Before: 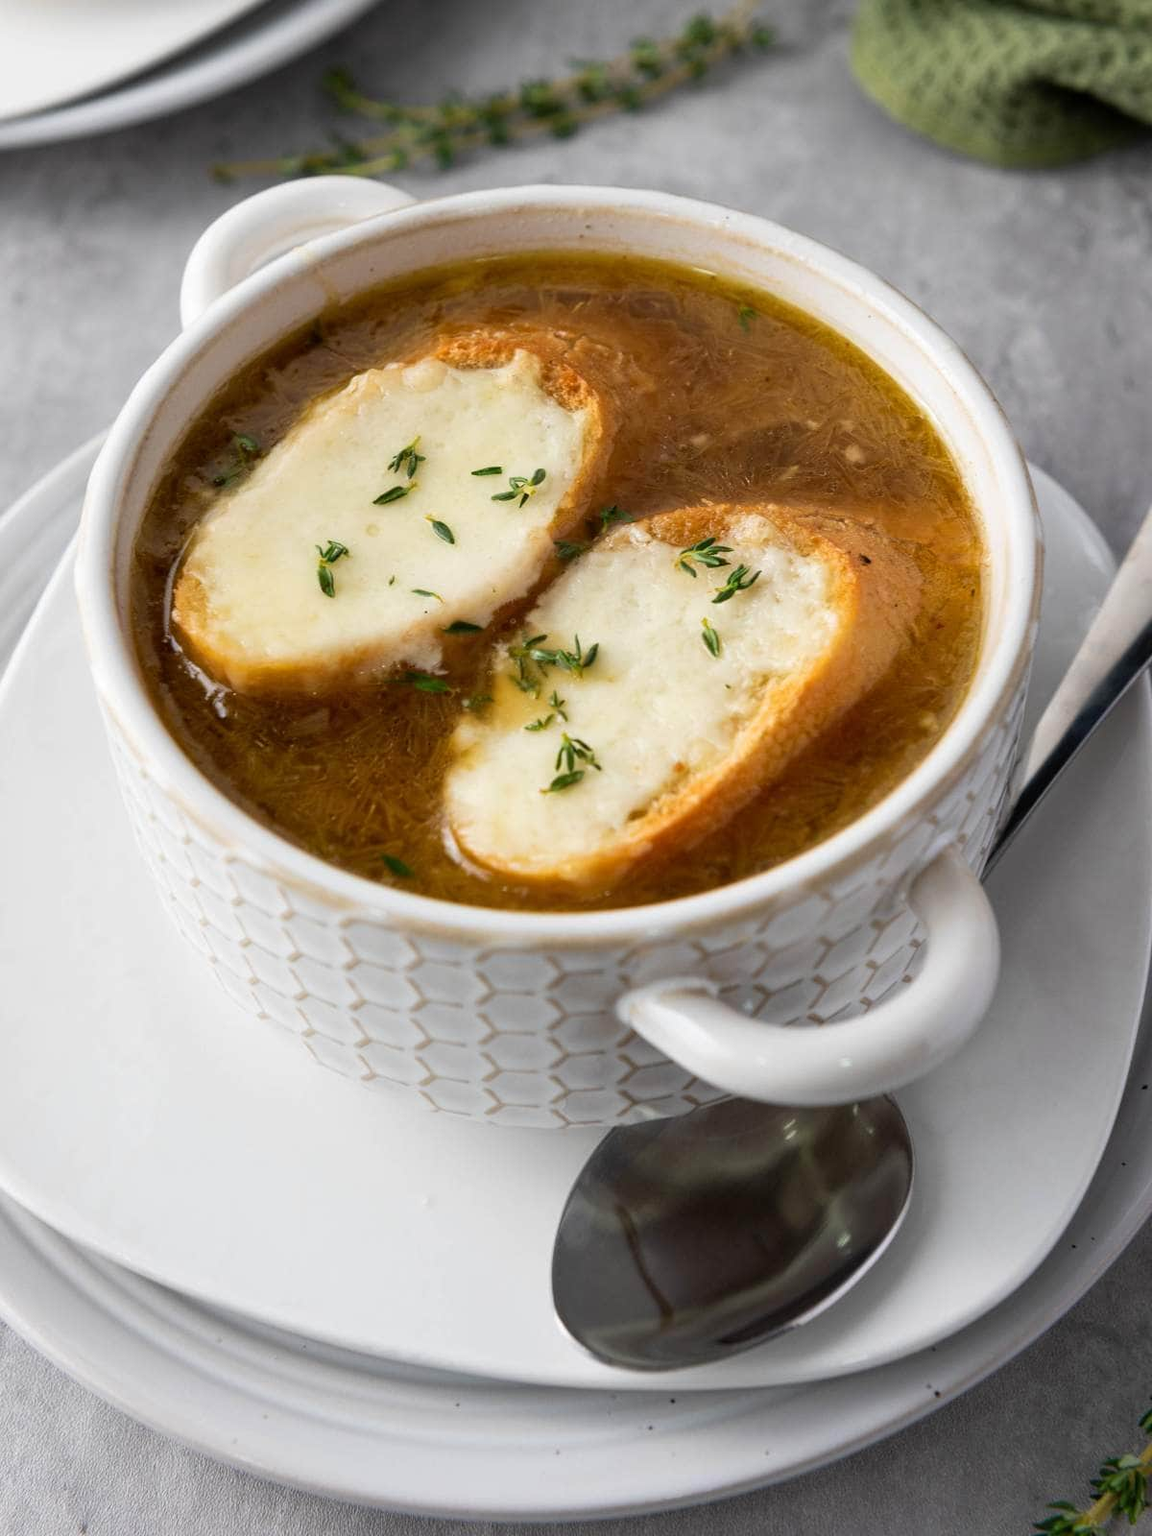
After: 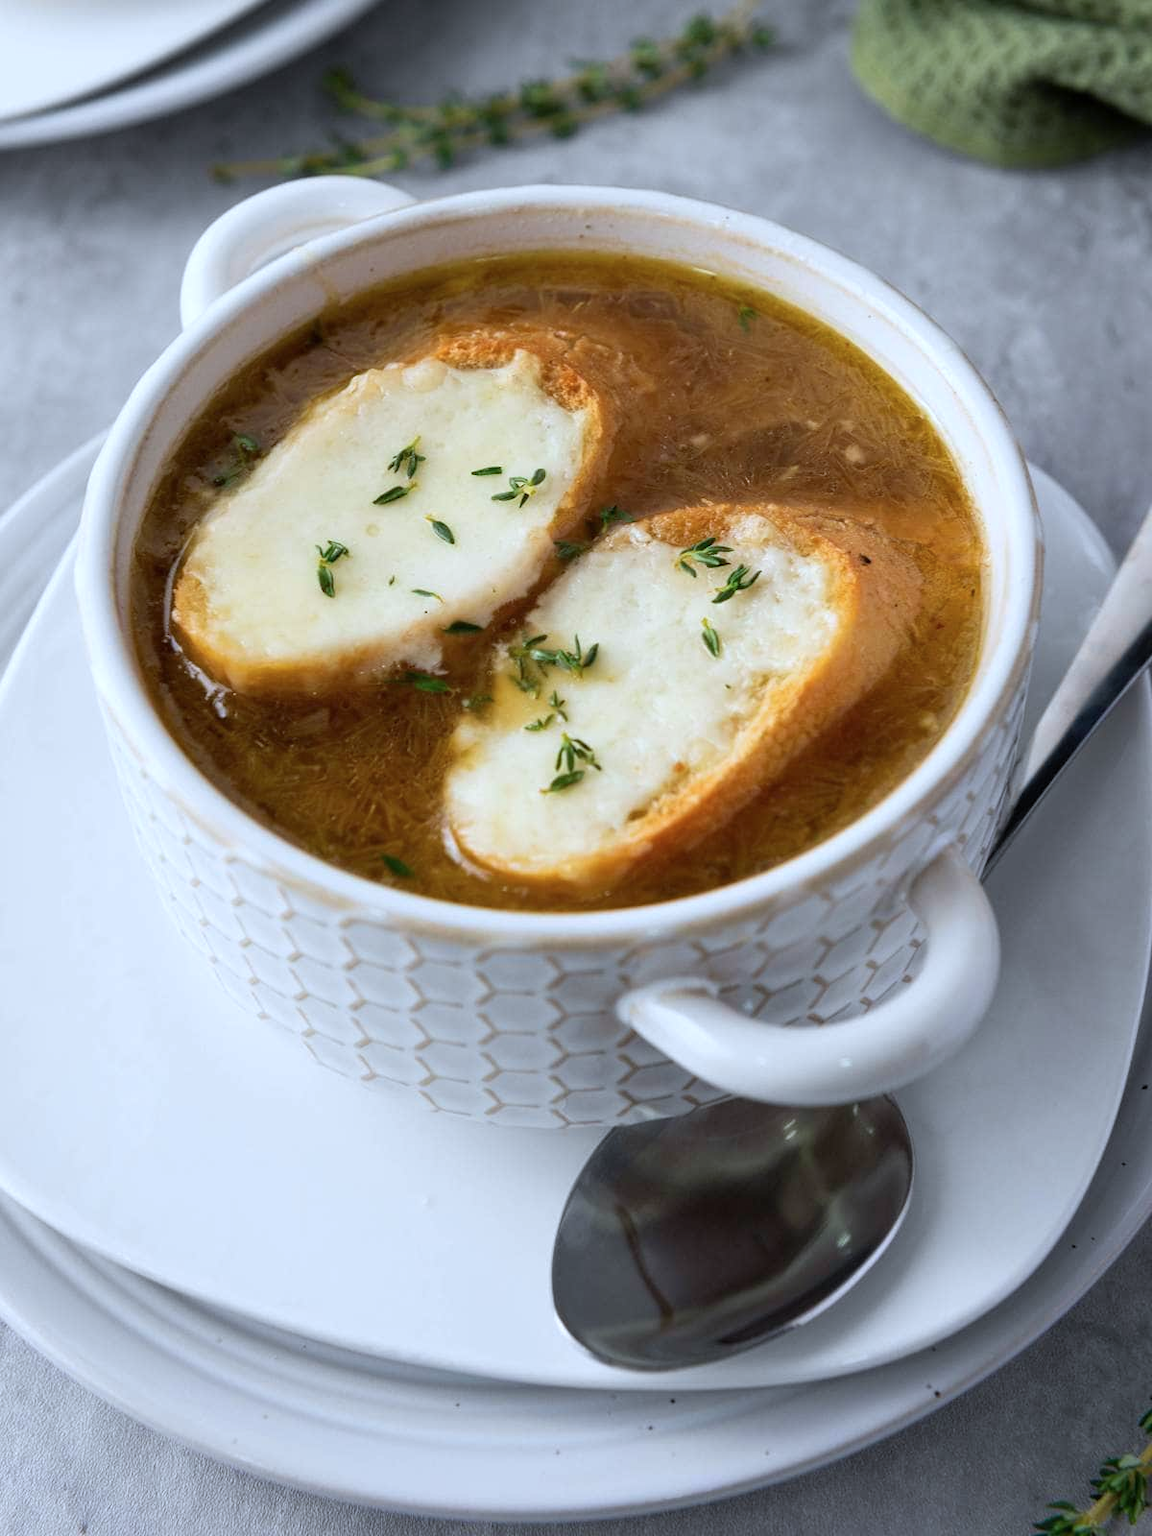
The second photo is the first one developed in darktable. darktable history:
color calibration: x 0.37, y 0.382, temperature 4302.87 K
